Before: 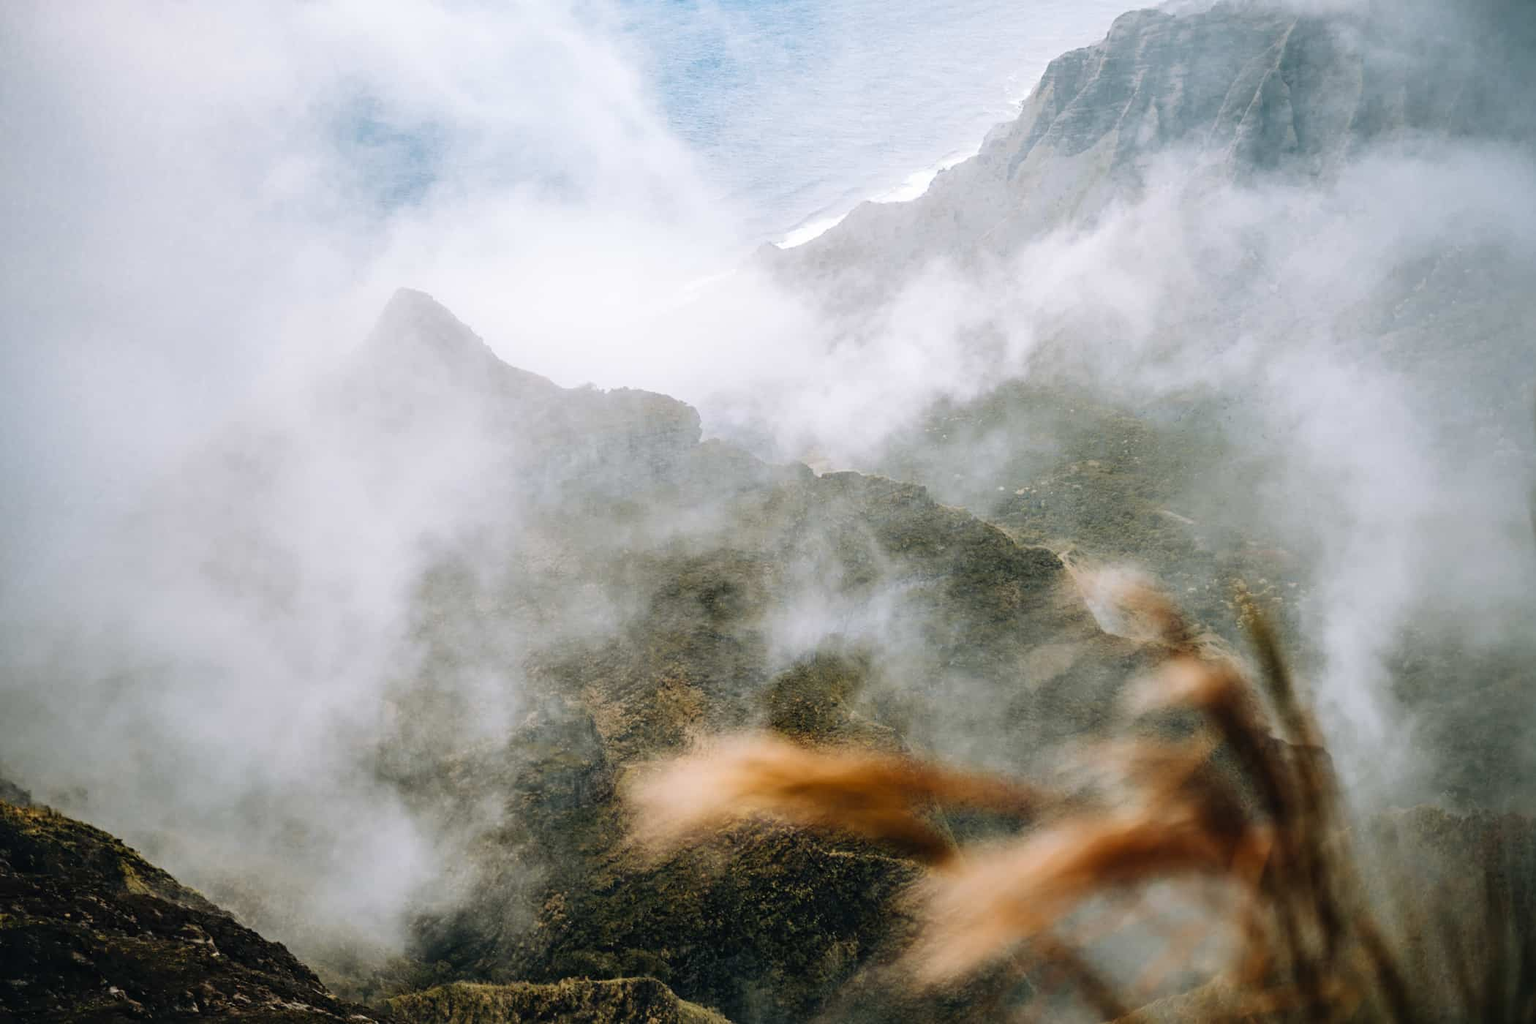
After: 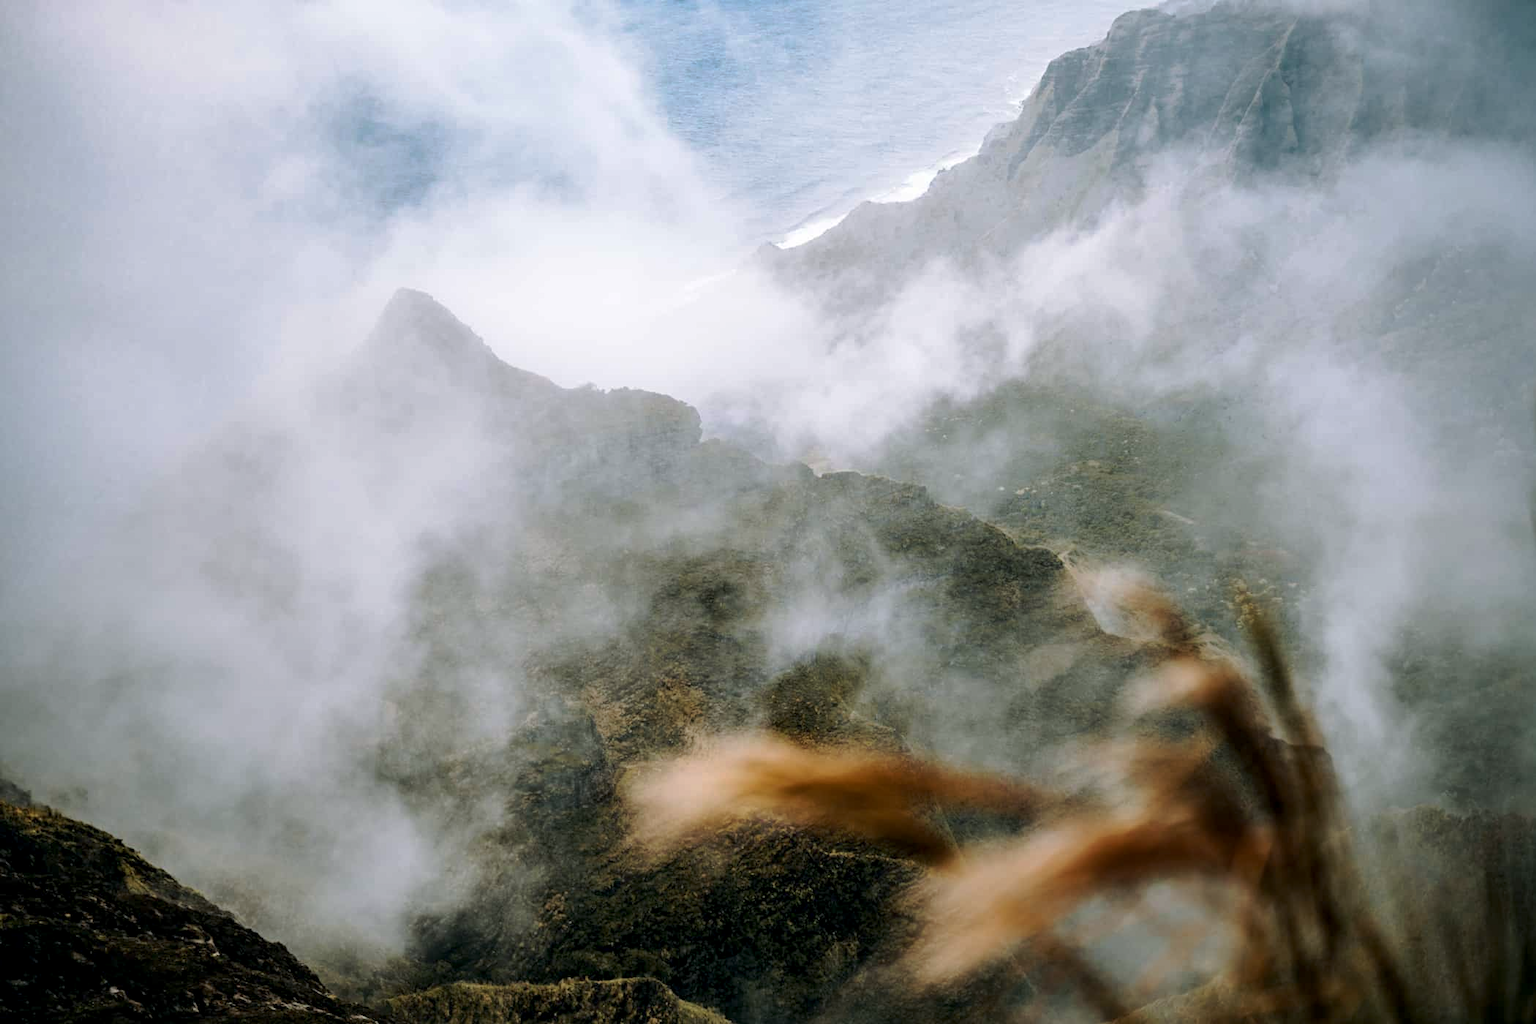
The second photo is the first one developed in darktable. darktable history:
tone curve: curves: ch0 [(0, 0) (0.003, 0.002) (0.011, 0.009) (0.025, 0.021) (0.044, 0.037) (0.069, 0.058) (0.1, 0.084) (0.136, 0.114) (0.177, 0.149) (0.224, 0.188) (0.277, 0.232) (0.335, 0.281) (0.399, 0.341) (0.468, 0.416) (0.543, 0.496) (0.623, 0.574) (0.709, 0.659) (0.801, 0.754) (0.898, 0.876) (1, 1)], preserve colors none
color look up table: target L [79.39, 71.14, 58.87, 43.91, 200.1, 100, 78.08, 67.52, 64.14, 58.03, 53.1, 50.39, 43.03, 36.85, 56.3, 50.74, 41.85, 37.31, 30.15, 18.72, 70.62, 68.26, 51.83, 48.65, 0 ×25], target a [-1.004, -21.15, -36.47, -12.91, -0.013, 0, -2.046, 12.82, 15.55, 32.11, -0.298, 45.47, 47.36, 15.55, 8.521, 44.77, 9.629, -0.229, 24.37, 0.144, -25.04, -0.867, -17.42, -2.983, 0 ×25], target b [-0.681, 50.65, 27.49, 21.41, 0.166, -0.004, 64.93, 60.11, 13.1, 54.21, -0.2, 12.26, 25.38, 15.24, -21.49, -14.41, -42.44, -1.183, -21.39, -1.189, -1.94, -0.986, -24.8, -23.04, 0 ×25], num patches 24
